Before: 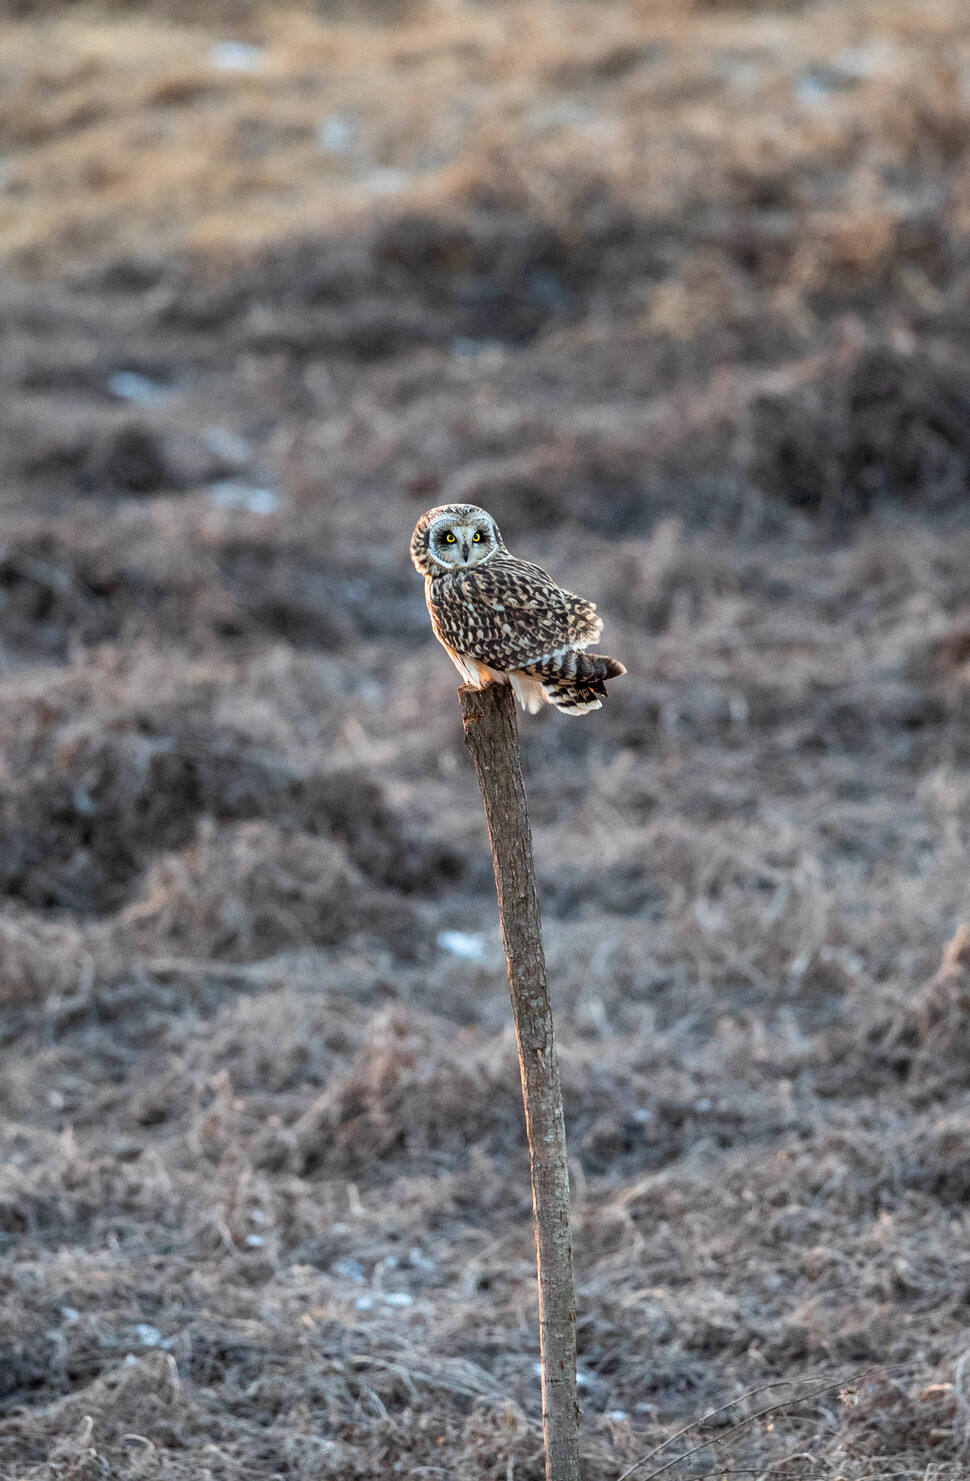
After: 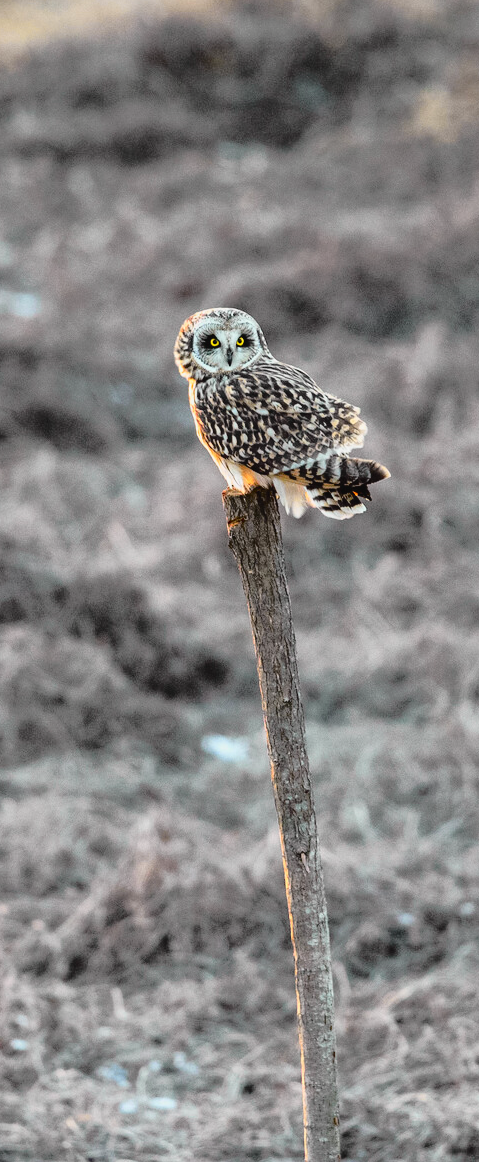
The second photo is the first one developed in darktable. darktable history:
crop and rotate: angle 0.02°, left 24.353%, top 13.219%, right 26.156%, bottom 8.224%
tone curve: curves: ch0 [(0, 0.029) (0.168, 0.142) (0.359, 0.44) (0.469, 0.544) (0.634, 0.722) (0.858, 0.903) (1, 0.968)]; ch1 [(0, 0) (0.437, 0.453) (0.472, 0.47) (0.502, 0.502) (0.54, 0.534) (0.57, 0.592) (0.618, 0.66) (0.699, 0.749) (0.859, 0.919) (1, 1)]; ch2 [(0, 0) (0.33, 0.301) (0.421, 0.443) (0.476, 0.498) (0.505, 0.503) (0.547, 0.557) (0.586, 0.634) (0.608, 0.676) (1, 1)], color space Lab, independent channels, preserve colors none
